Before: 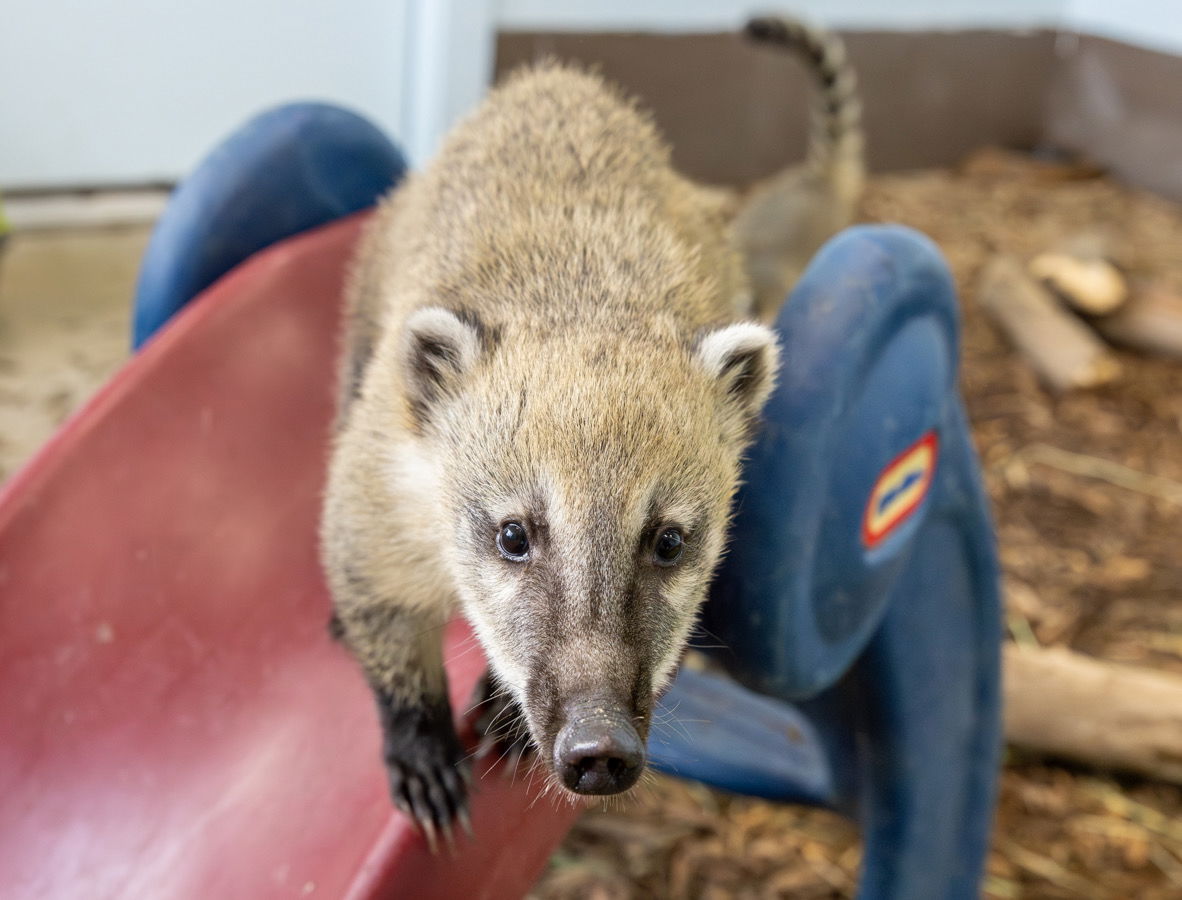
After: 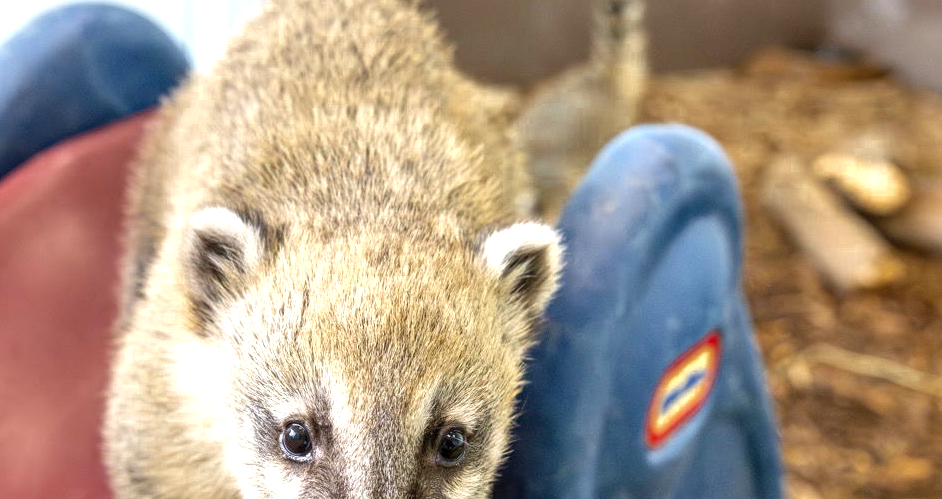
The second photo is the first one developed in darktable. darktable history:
exposure: exposure 0.731 EV, compensate exposure bias true, compensate highlight preservation false
color zones: curves: ch0 [(0.11, 0.396) (0.195, 0.36) (0.25, 0.5) (0.303, 0.412) (0.357, 0.544) (0.75, 0.5) (0.967, 0.328)]; ch1 [(0, 0.468) (0.112, 0.512) (0.202, 0.6) (0.25, 0.5) (0.307, 0.352) (0.357, 0.544) (0.75, 0.5) (0.963, 0.524)]
color calibration: gray › normalize channels true, illuminant same as pipeline (D50), adaptation none (bypass), x 0.333, y 0.334, temperature 5018.06 K, gamut compression 0.023
crop: left 18.39%, top 11.111%, right 1.897%, bottom 33.333%
contrast brightness saturation: saturation -0.058
local contrast: on, module defaults
